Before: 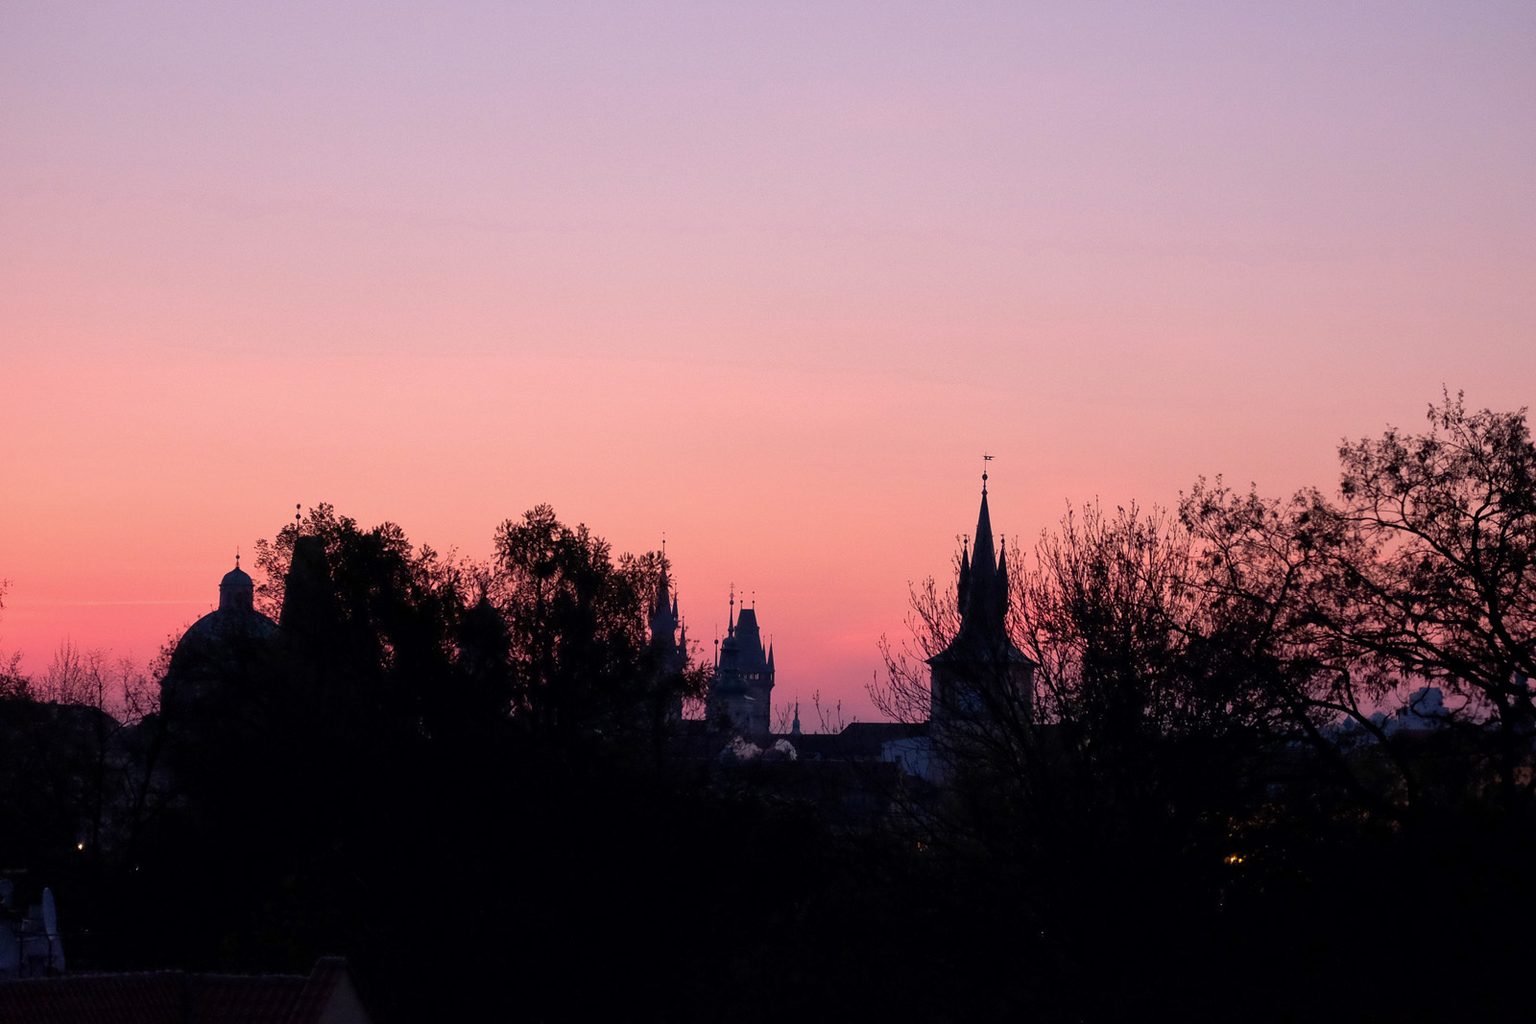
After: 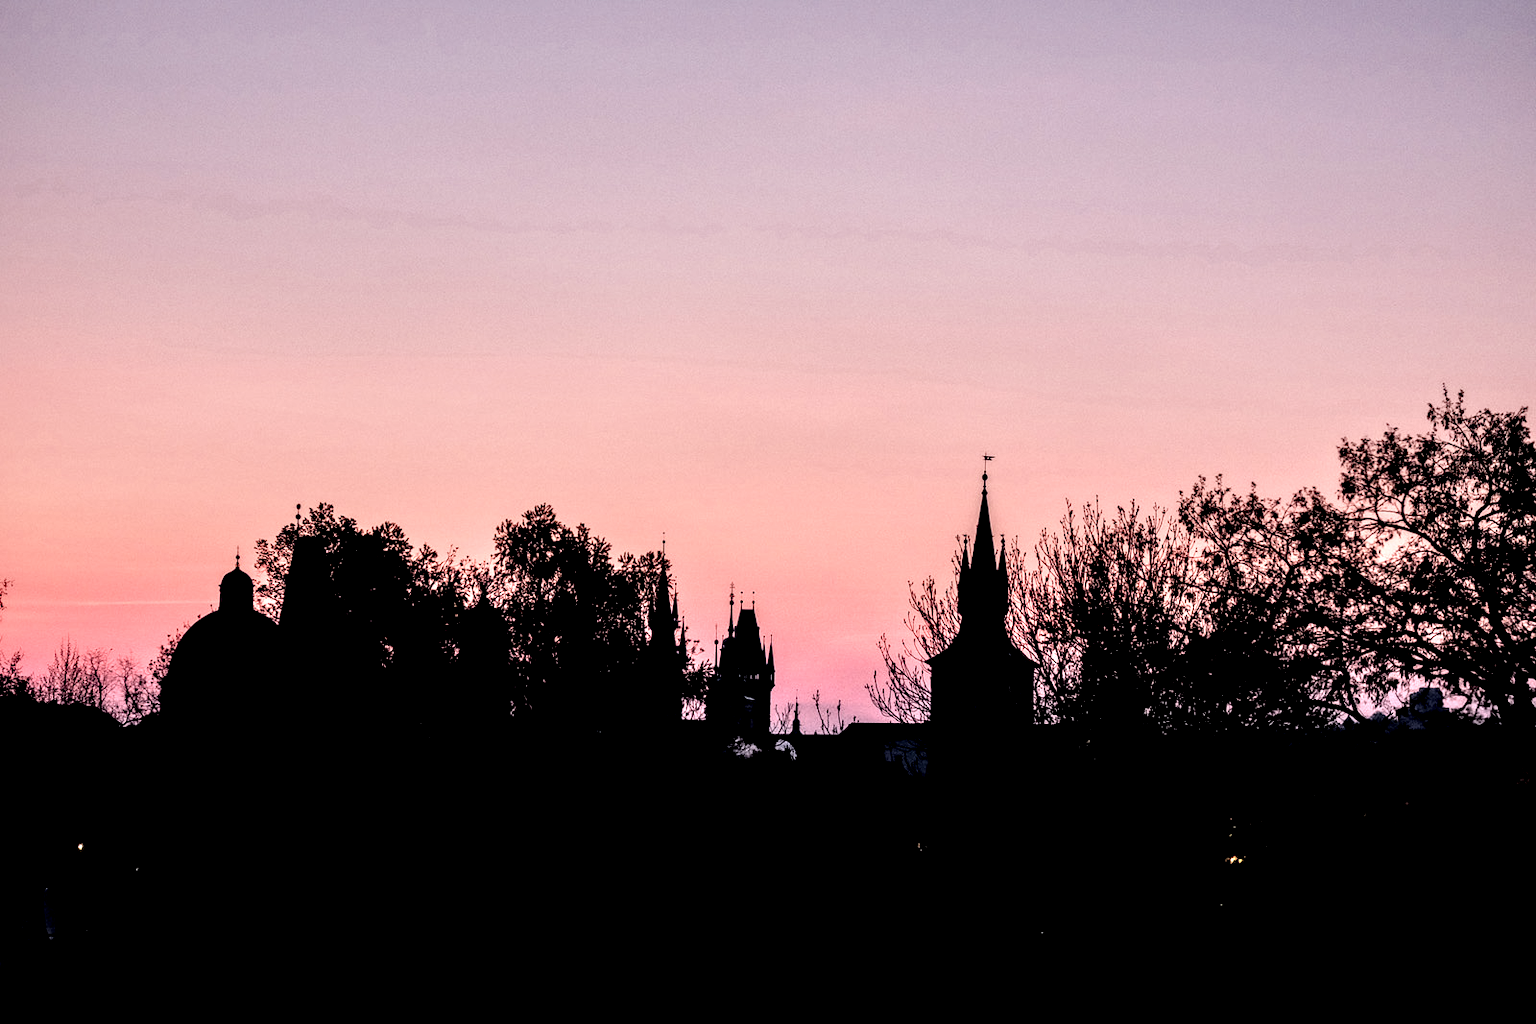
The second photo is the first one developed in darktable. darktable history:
local contrast: highlights 115%, shadows 42%, detail 293%
filmic rgb: black relative exposure -4.14 EV, white relative exposure 5.1 EV, hardness 2.11, contrast 1.165
